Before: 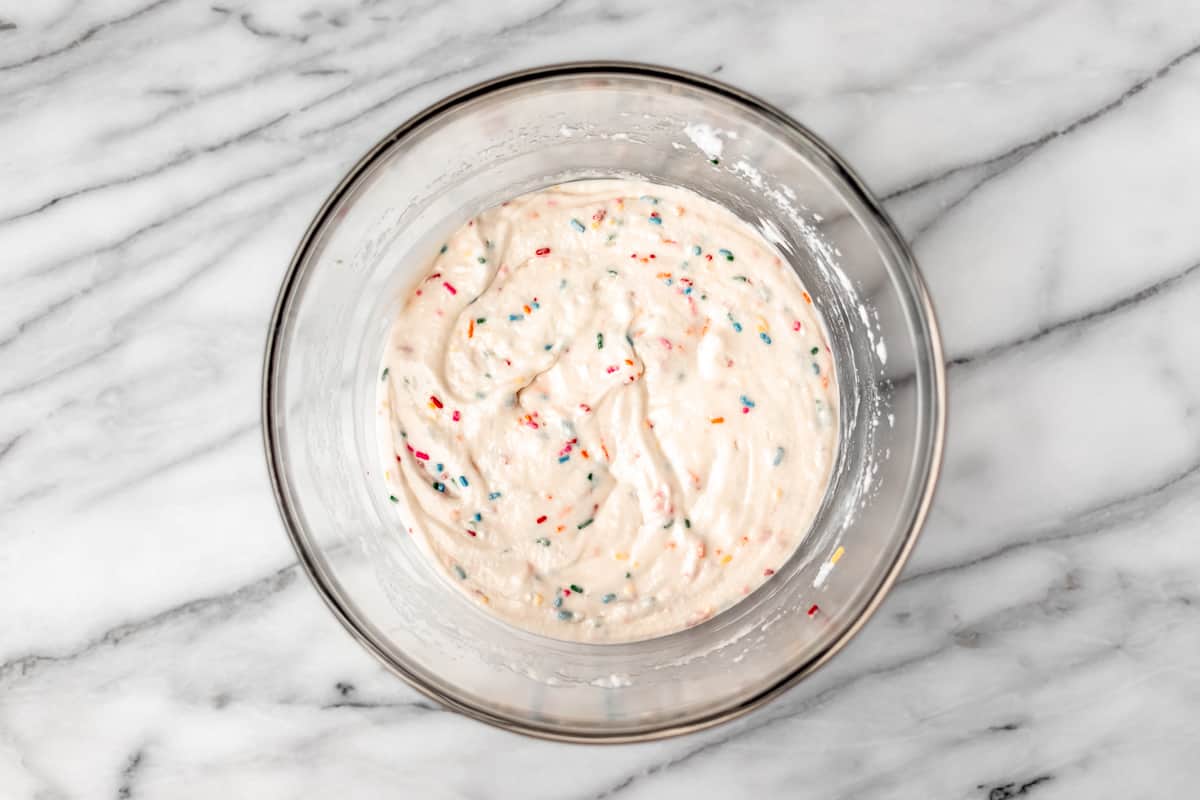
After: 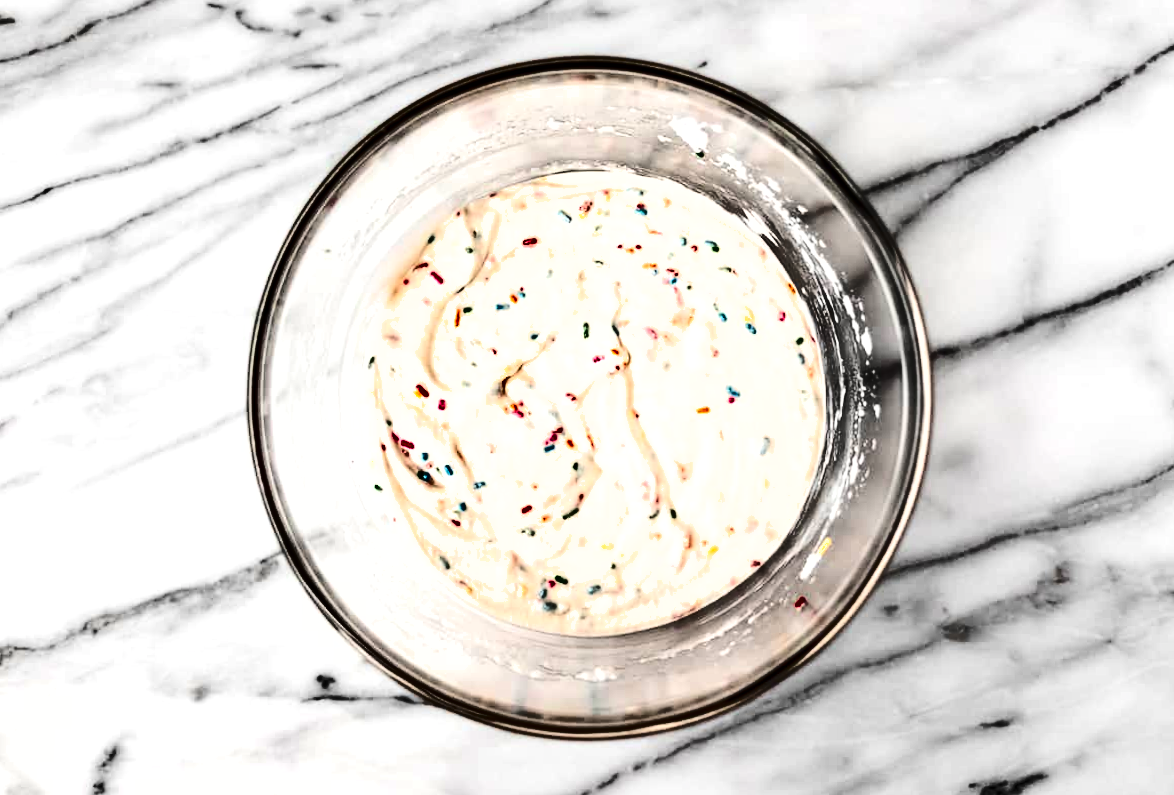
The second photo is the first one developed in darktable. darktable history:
shadows and highlights: radius 171.16, shadows 27, white point adjustment 3.13, highlights -67.95, soften with gaussian
contrast brightness saturation: contrast 0.39, brightness 0.1
rotate and perspective: rotation 0.226°, lens shift (vertical) -0.042, crop left 0.023, crop right 0.982, crop top 0.006, crop bottom 0.994
